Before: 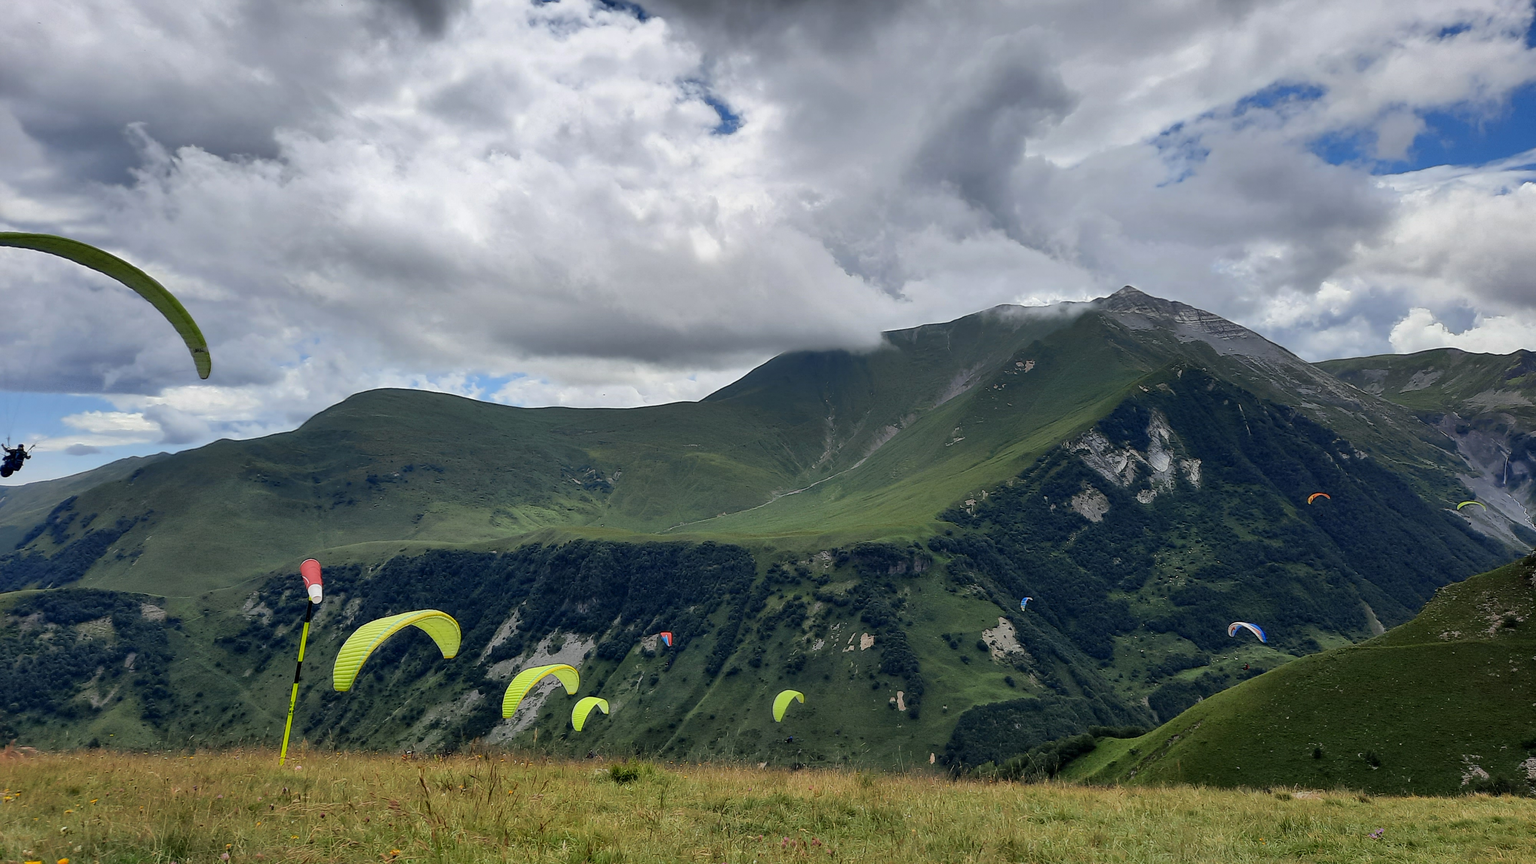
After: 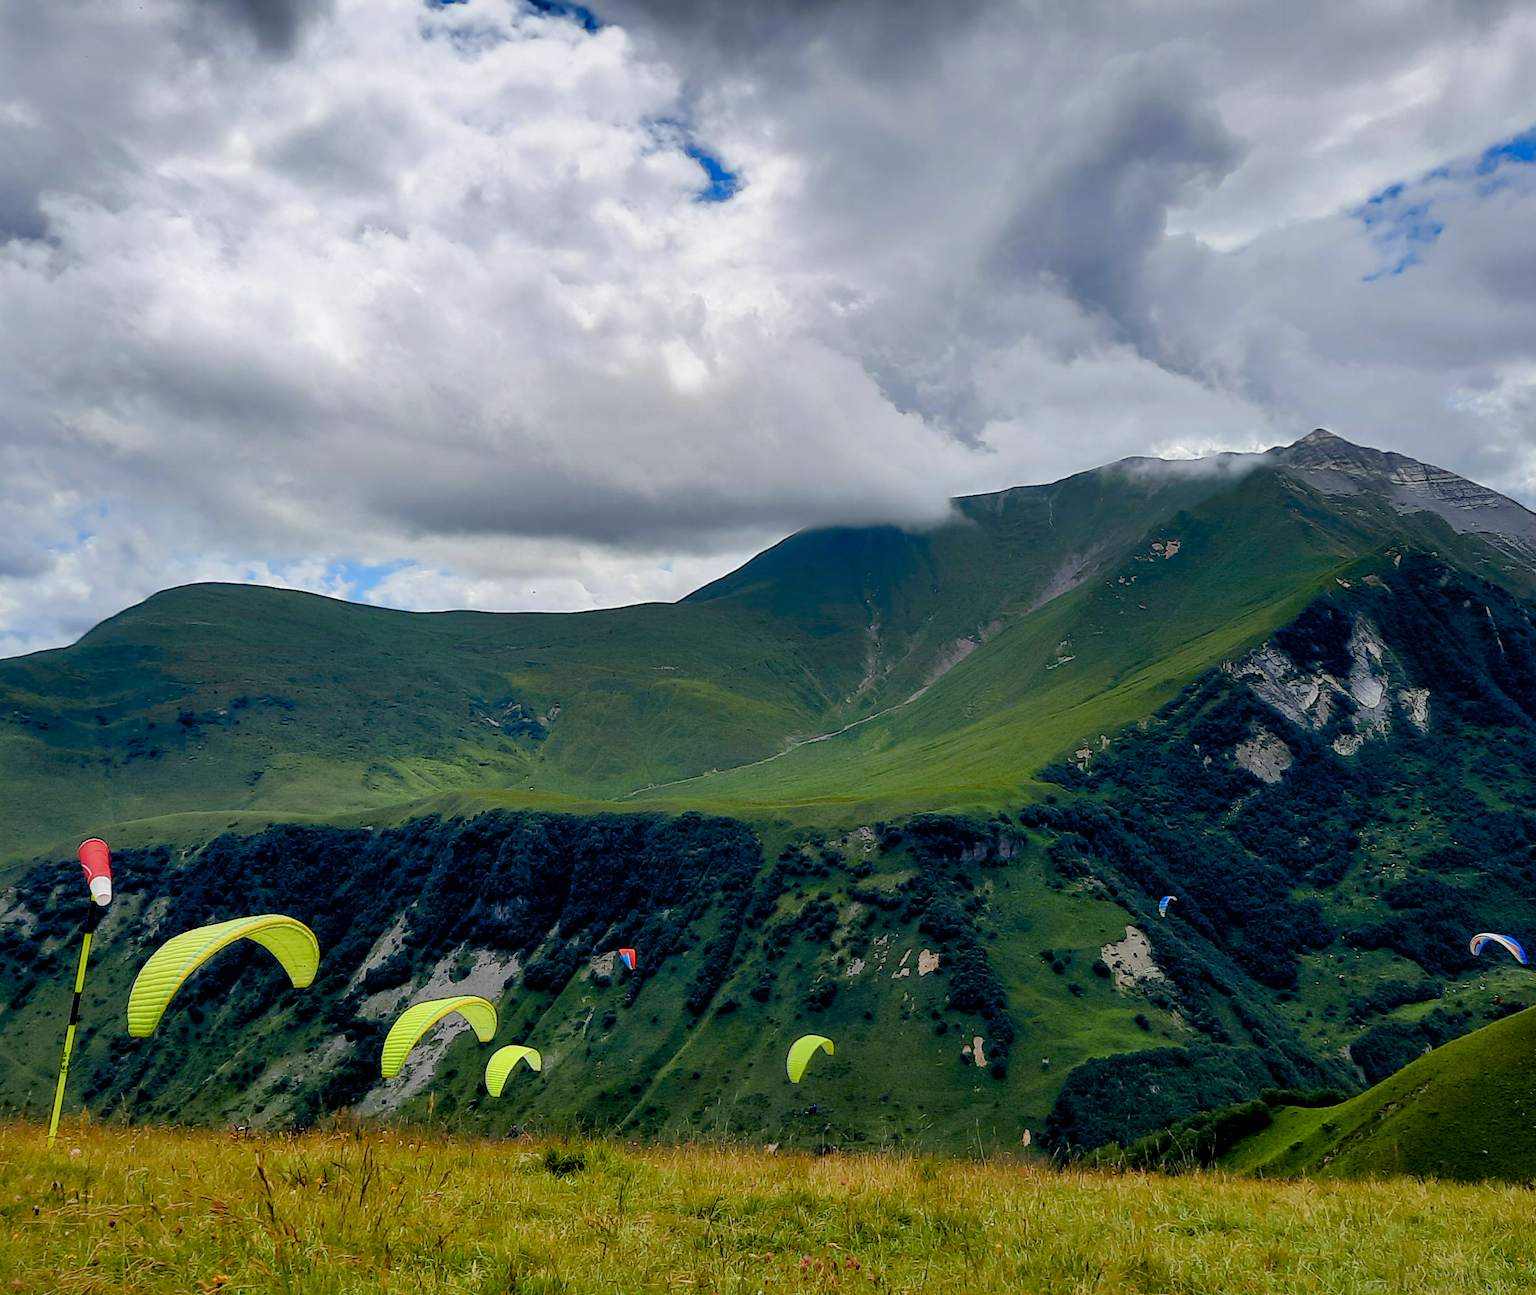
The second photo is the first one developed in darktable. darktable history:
color balance rgb: linear chroma grading › shadows 9.845%, linear chroma grading › highlights 11.062%, linear chroma grading › global chroma 14.605%, linear chroma grading › mid-tones 14.875%, perceptual saturation grading › global saturation 20%, perceptual saturation grading › highlights -49.934%, perceptual saturation grading › shadows 24.147%, global vibrance 20%
exposure: black level correction 0.009, exposure 0.016 EV, compensate highlight preservation false
crop and rotate: left 16.154%, right 17.164%
